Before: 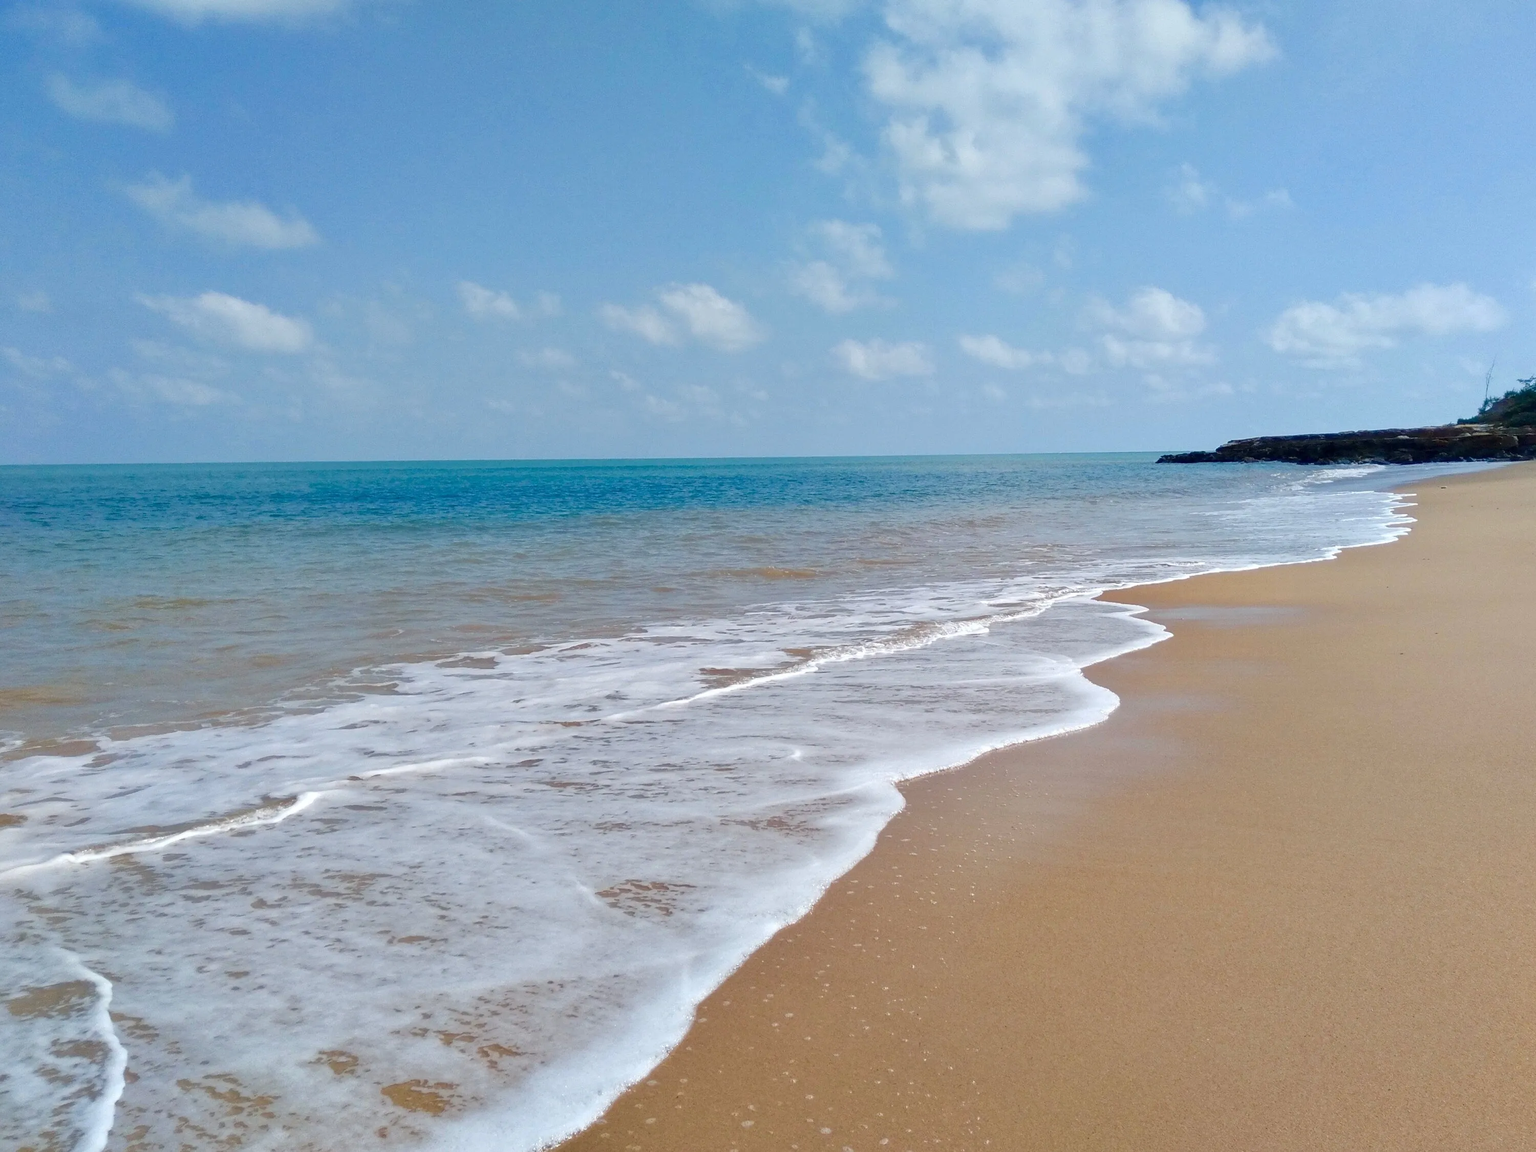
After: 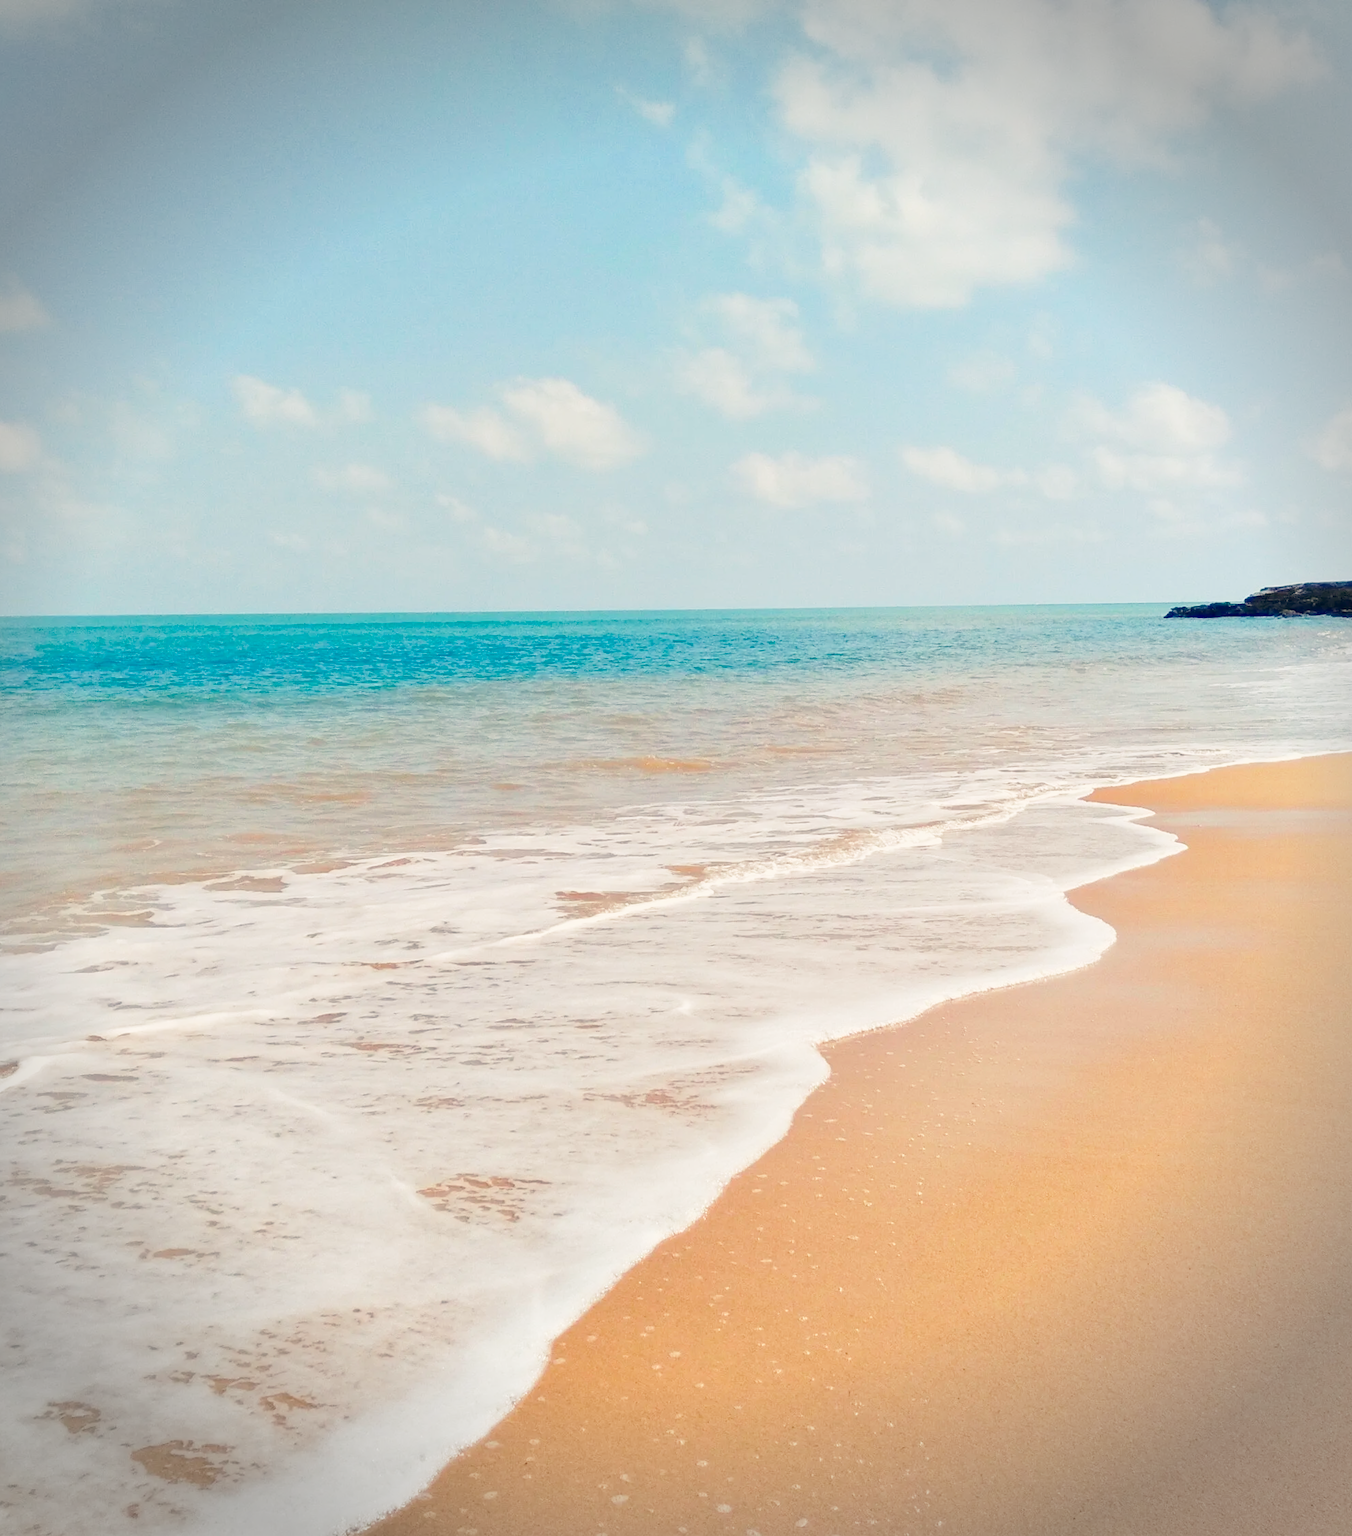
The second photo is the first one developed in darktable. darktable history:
tone equalizer: -8 EV -0.417 EV, -7 EV -0.389 EV, -6 EV -0.333 EV, -5 EV -0.222 EV, -3 EV 0.222 EV, -2 EV 0.333 EV, -1 EV 0.389 EV, +0 EV 0.417 EV, edges refinement/feathering 500, mask exposure compensation -1.57 EV, preserve details no
white balance: red 1.138, green 0.996, blue 0.812
base curve: curves: ch0 [(0, 0) (0.005, 0.002) (0.15, 0.3) (0.4, 0.7) (0.75, 0.95) (1, 1)], preserve colors none
color balance rgb: contrast -30%
vignetting: fall-off radius 31.48%, brightness -0.472
color correction: highlights a* -0.137, highlights b* -5.91, shadows a* -0.137, shadows b* -0.137
crop and rotate: left 18.442%, right 15.508%
